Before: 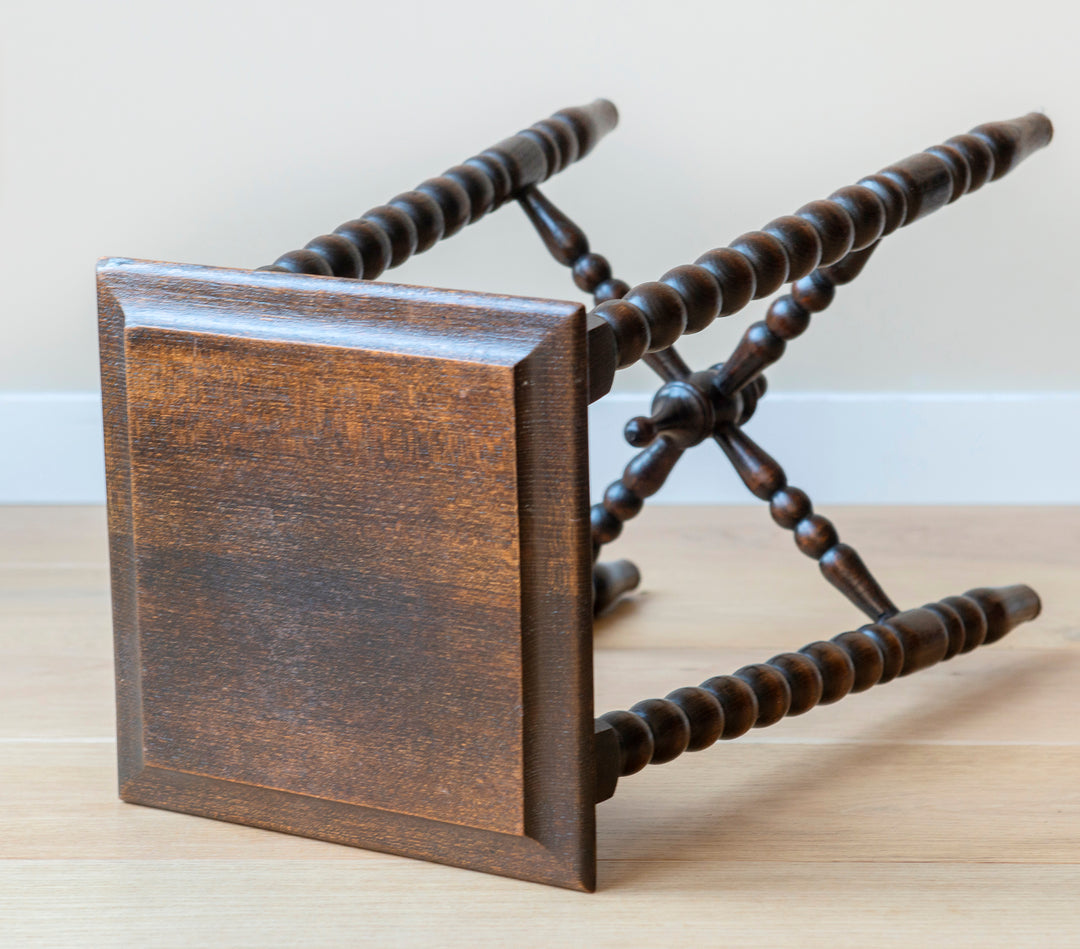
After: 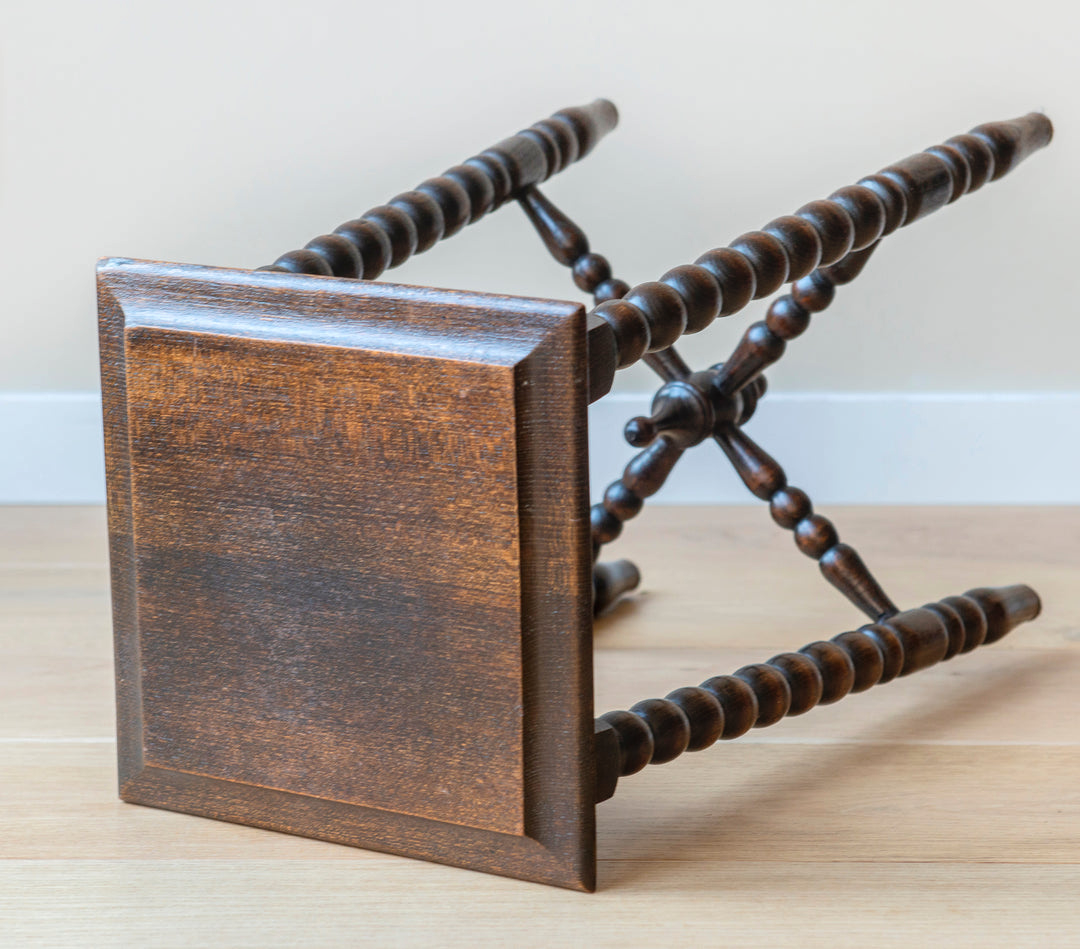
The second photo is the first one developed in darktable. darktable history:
local contrast: detail 114%
